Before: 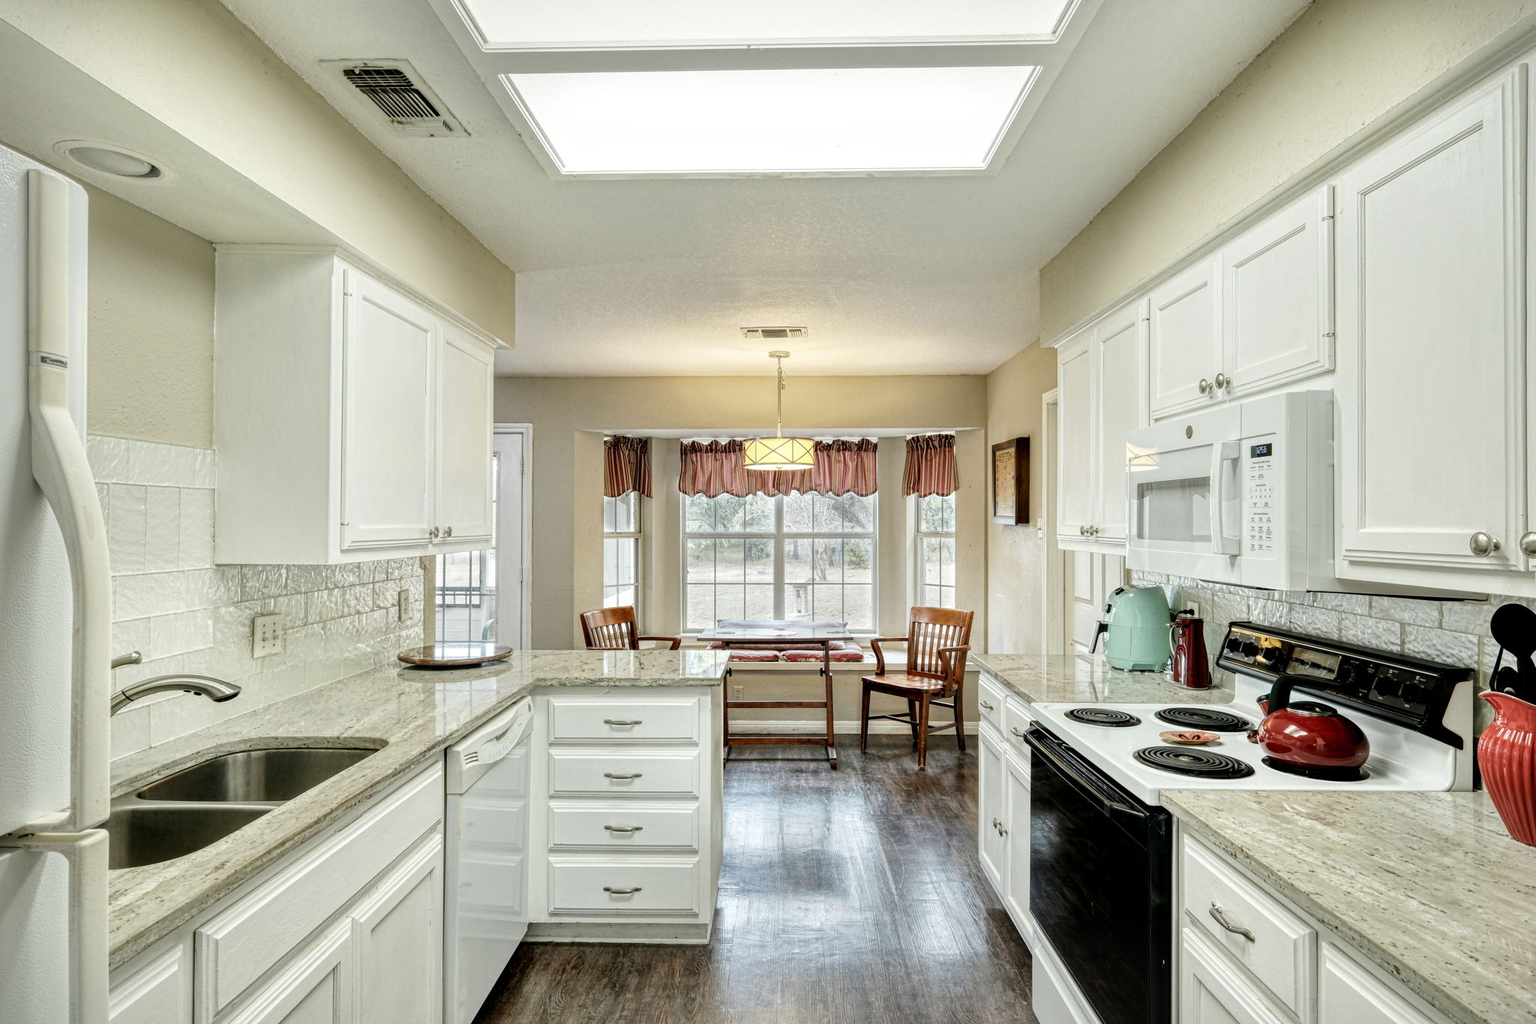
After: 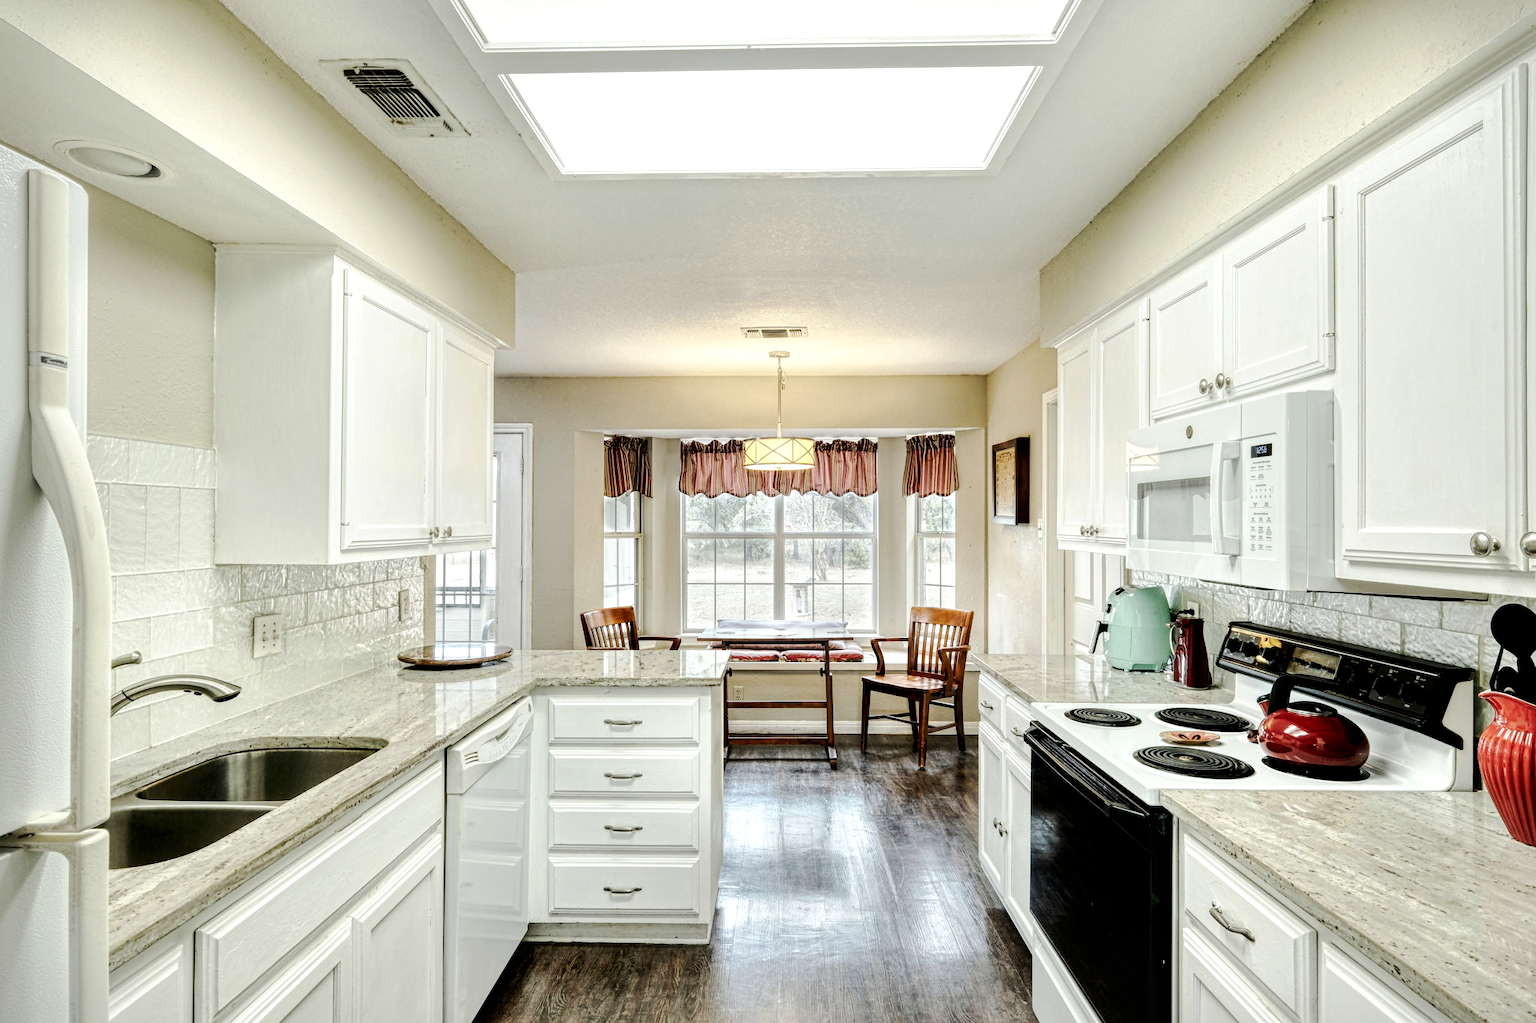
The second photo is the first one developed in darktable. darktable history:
tone equalizer: -8 EV -0.435 EV, -7 EV -0.425 EV, -6 EV -0.373 EV, -5 EV -0.247 EV, -3 EV 0.191 EV, -2 EV 0.314 EV, -1 EV 0.409 EV, +0 EV 0.418 EV, edges refinement/feathering 500, mask exposure compensation -1.57 EV, preserve details no
tone curve: curves: ch0 [(0, 0) (0.052, 0.018) (0.236, 0.207) (0.41, 0.417) (0.485, 0.518) (0.54, 0.584) (0.625, 0.666) (0.845, 0.828) (0.994, 0.964)]; ch1 [(0, 0.055) (0.15, 0.117) (0.317, 0.34) (0.382, 0.408) (0.434, 0.441) (0.472, 0.479) (0.498, 0.501) (0.557, 0.558) (0.616, 0.59) (0.739, 0.7) (0.873, 0.857) (1, 0.928)]; ch2 [(0, 0) (0.352, 0.403) (0.447, 0.466) (0.482, 0.482) (0.528, 0.526) (0.586, 0.577) (0.618, 0.621) (0.785, 0.747) (1, 1)], preserve colors none
